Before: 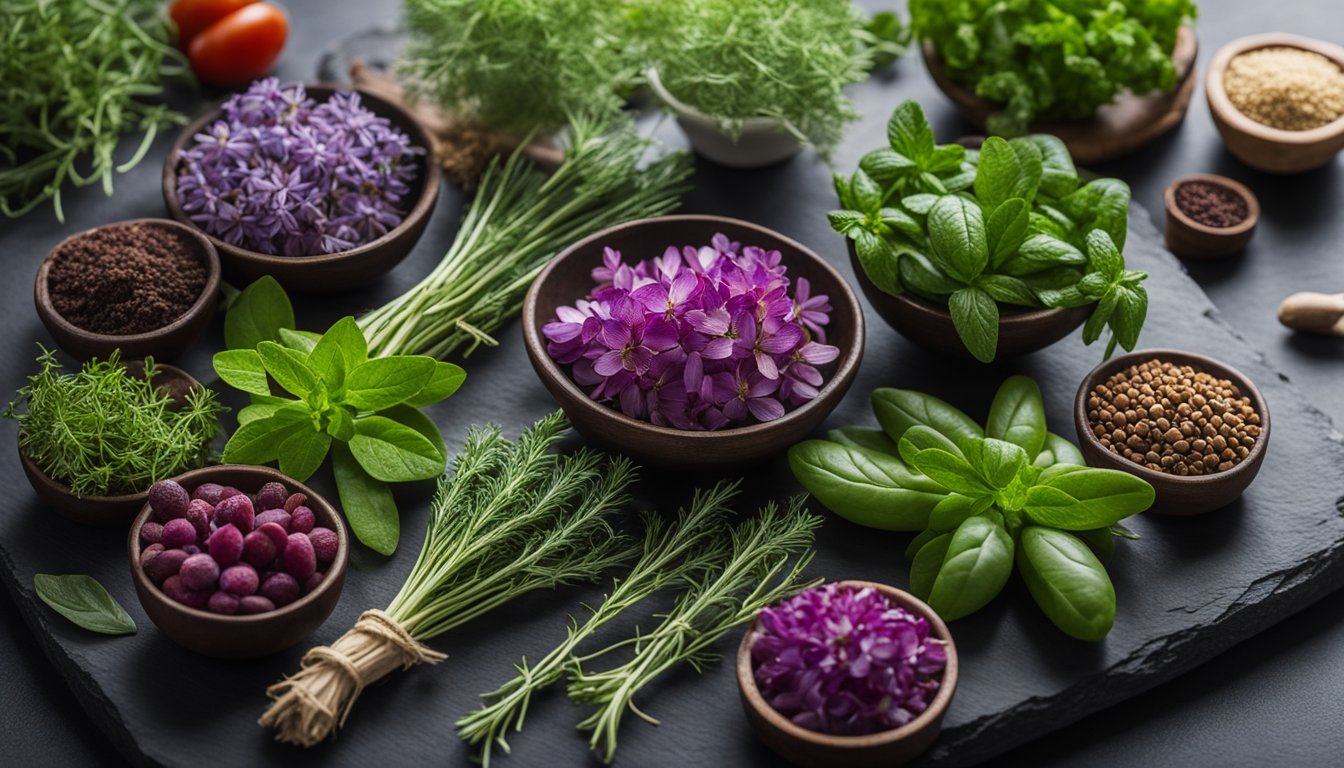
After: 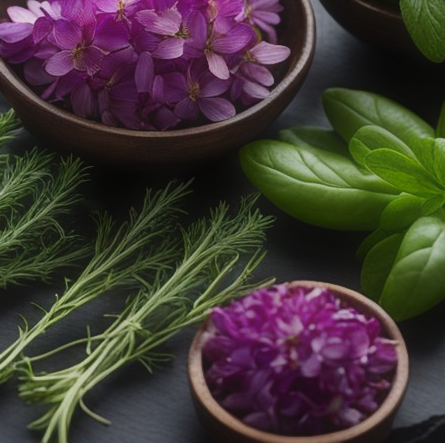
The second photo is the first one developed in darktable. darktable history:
contrast equalizer: octaves 7, y [[0.6 ×6], [0.55 ×6], [0 ×6], [0 ×6], [0 ×6]], mix -1
crop: left 40.878%, top 39.176%, right 25.993%, bottom 3.081%
